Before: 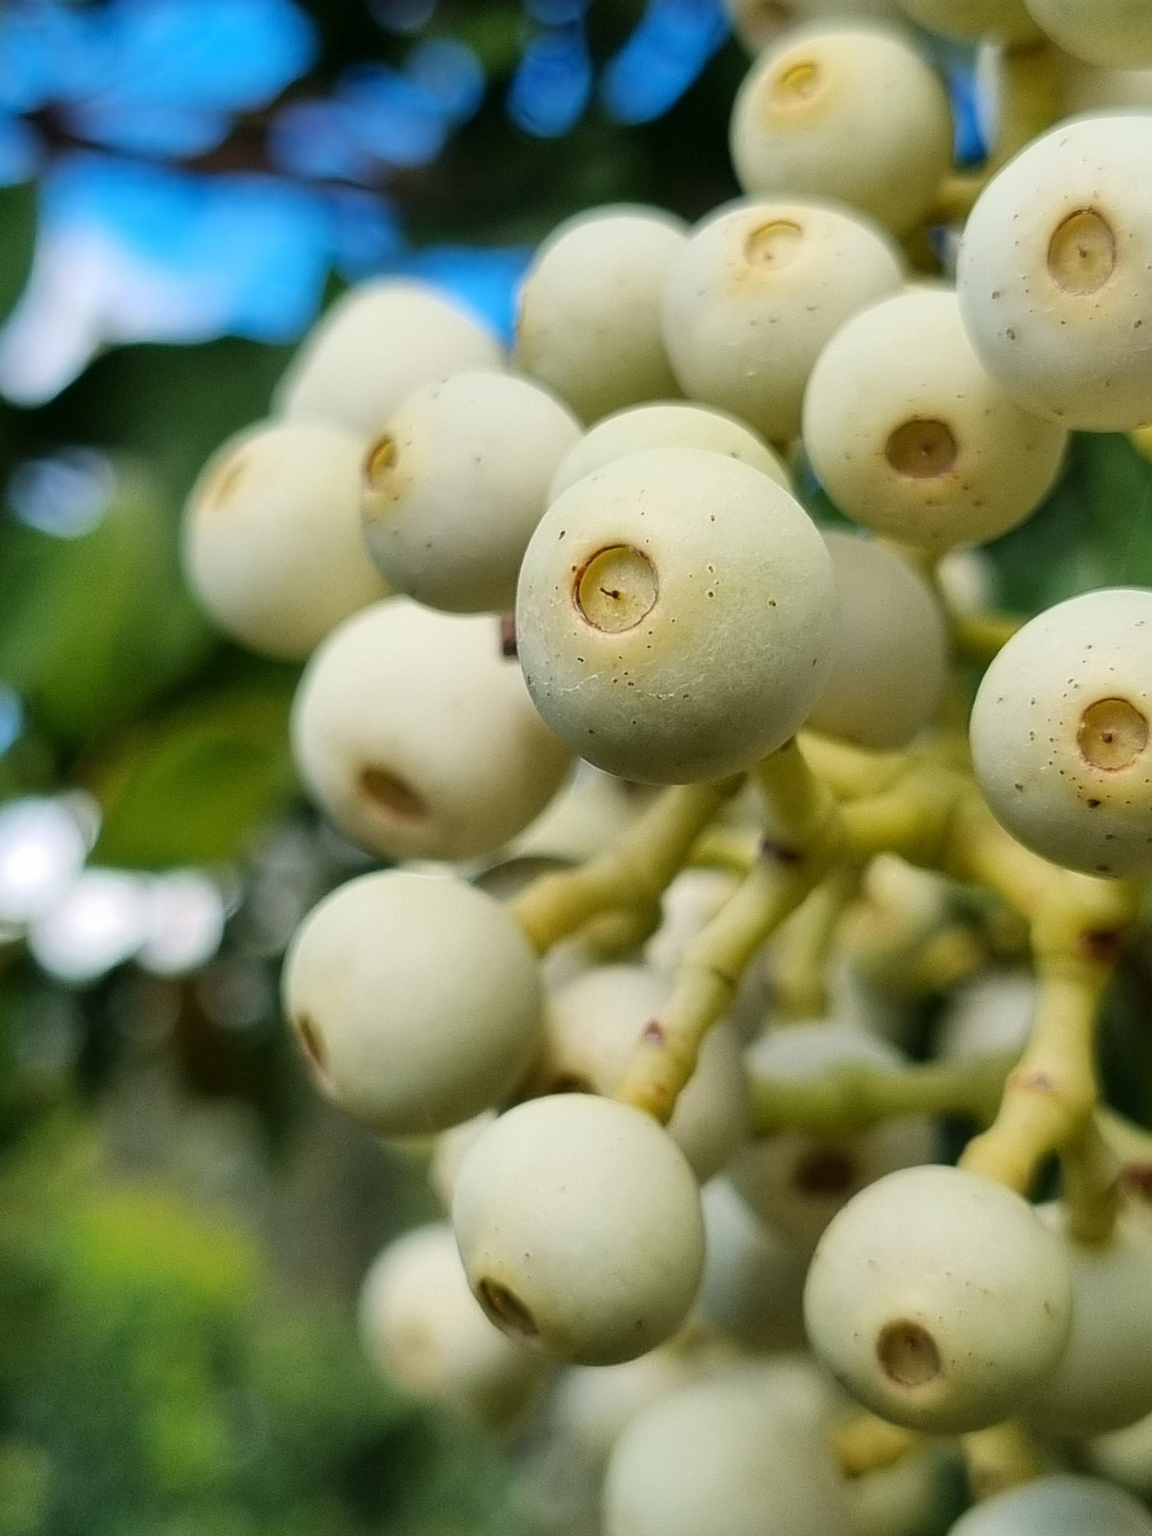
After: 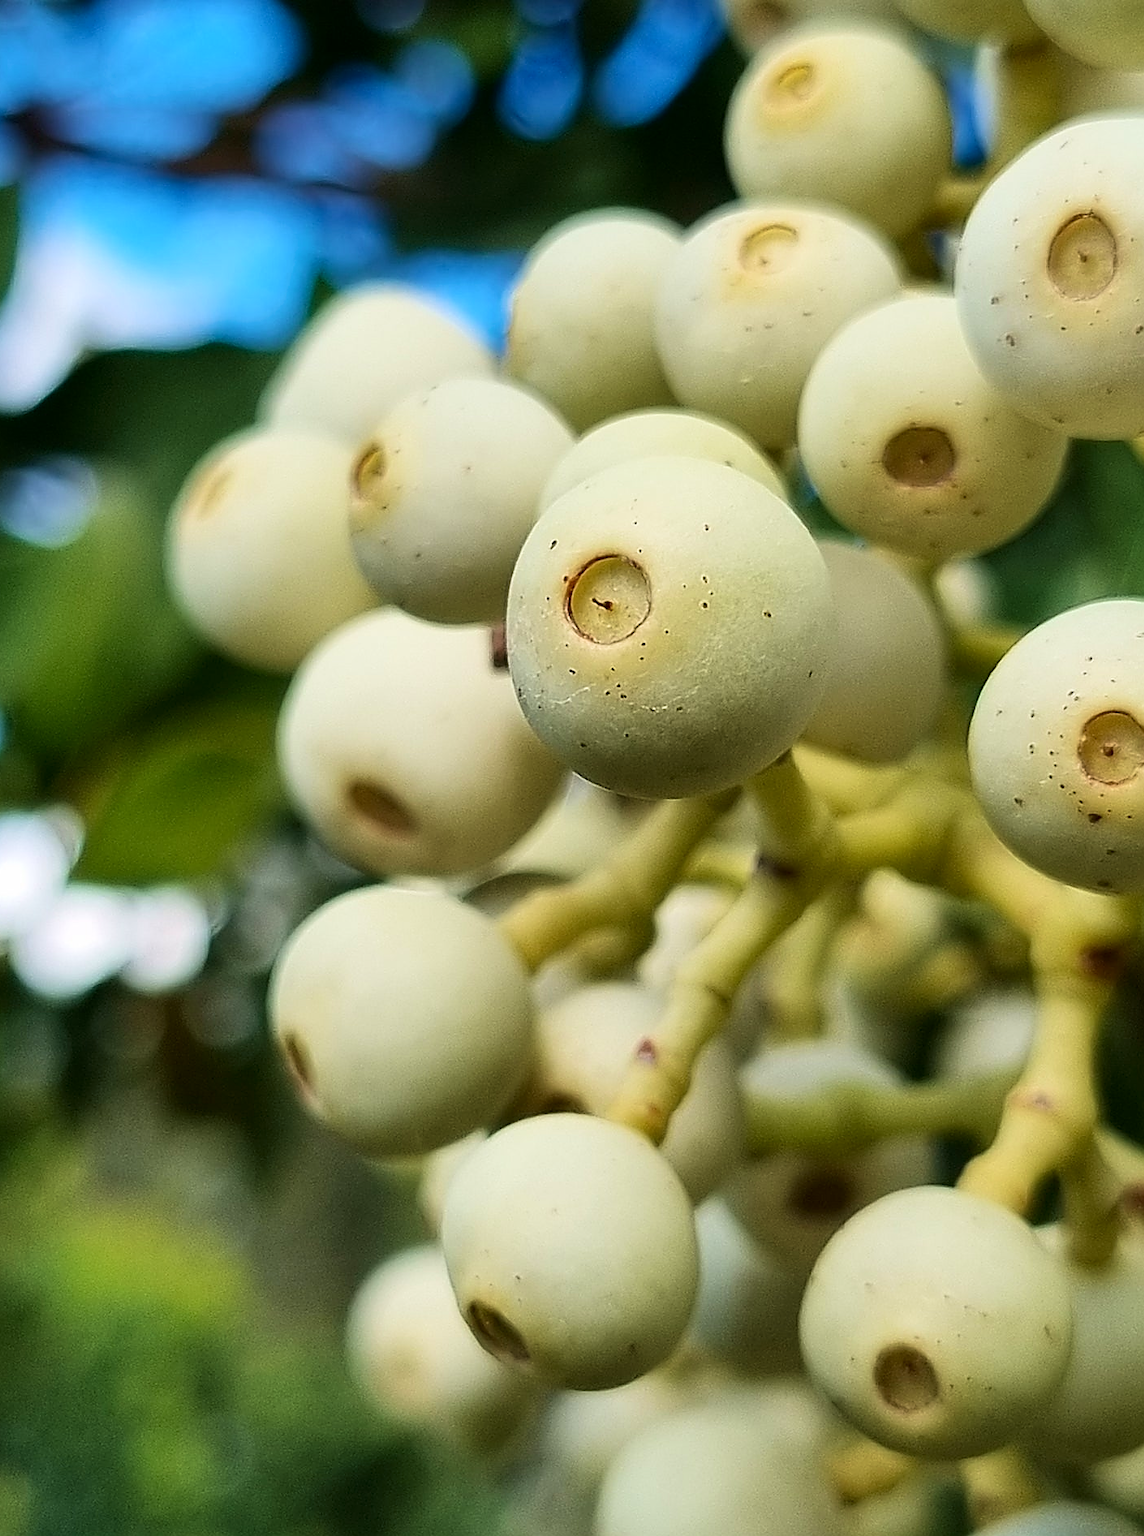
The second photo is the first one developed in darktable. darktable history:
crop and rotate: left 1.646%, right 0.735%, bottom 1.736%
sharpen: radius 1.416, amount 1.266, threshold 0.777
velvia: on, module defaults
contrast brightness saturation: contrast 0.139
